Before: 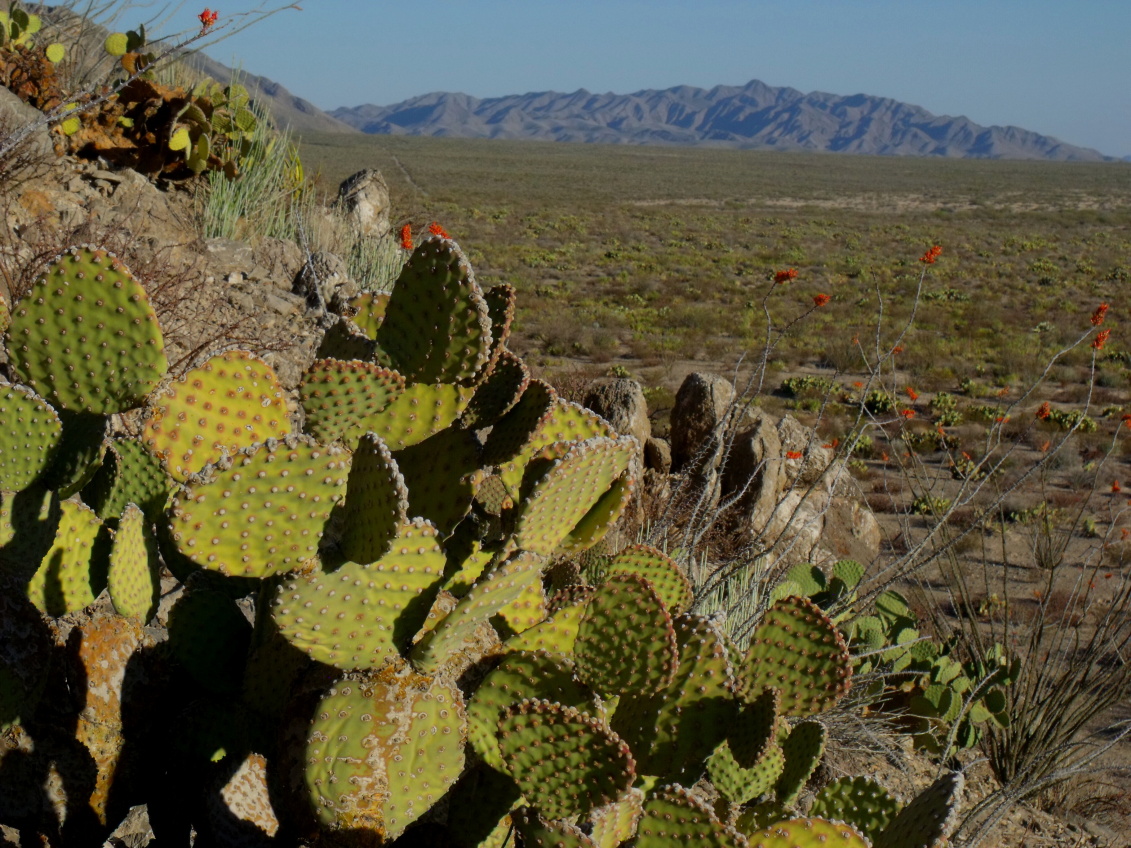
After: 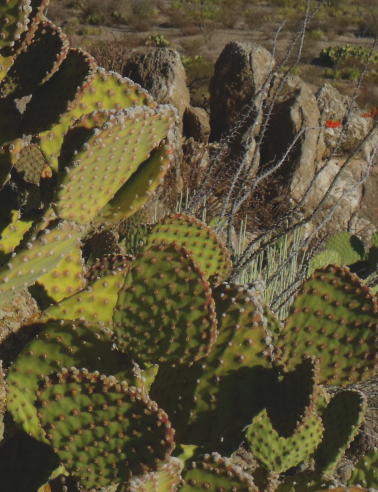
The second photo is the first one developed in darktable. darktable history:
crop: left 40.824%, top 39.102%, right 25.715%, bottom 2.813%
exposure: black level correction -0.014, exposure -0.193 EV, compensate highlight preservation false
